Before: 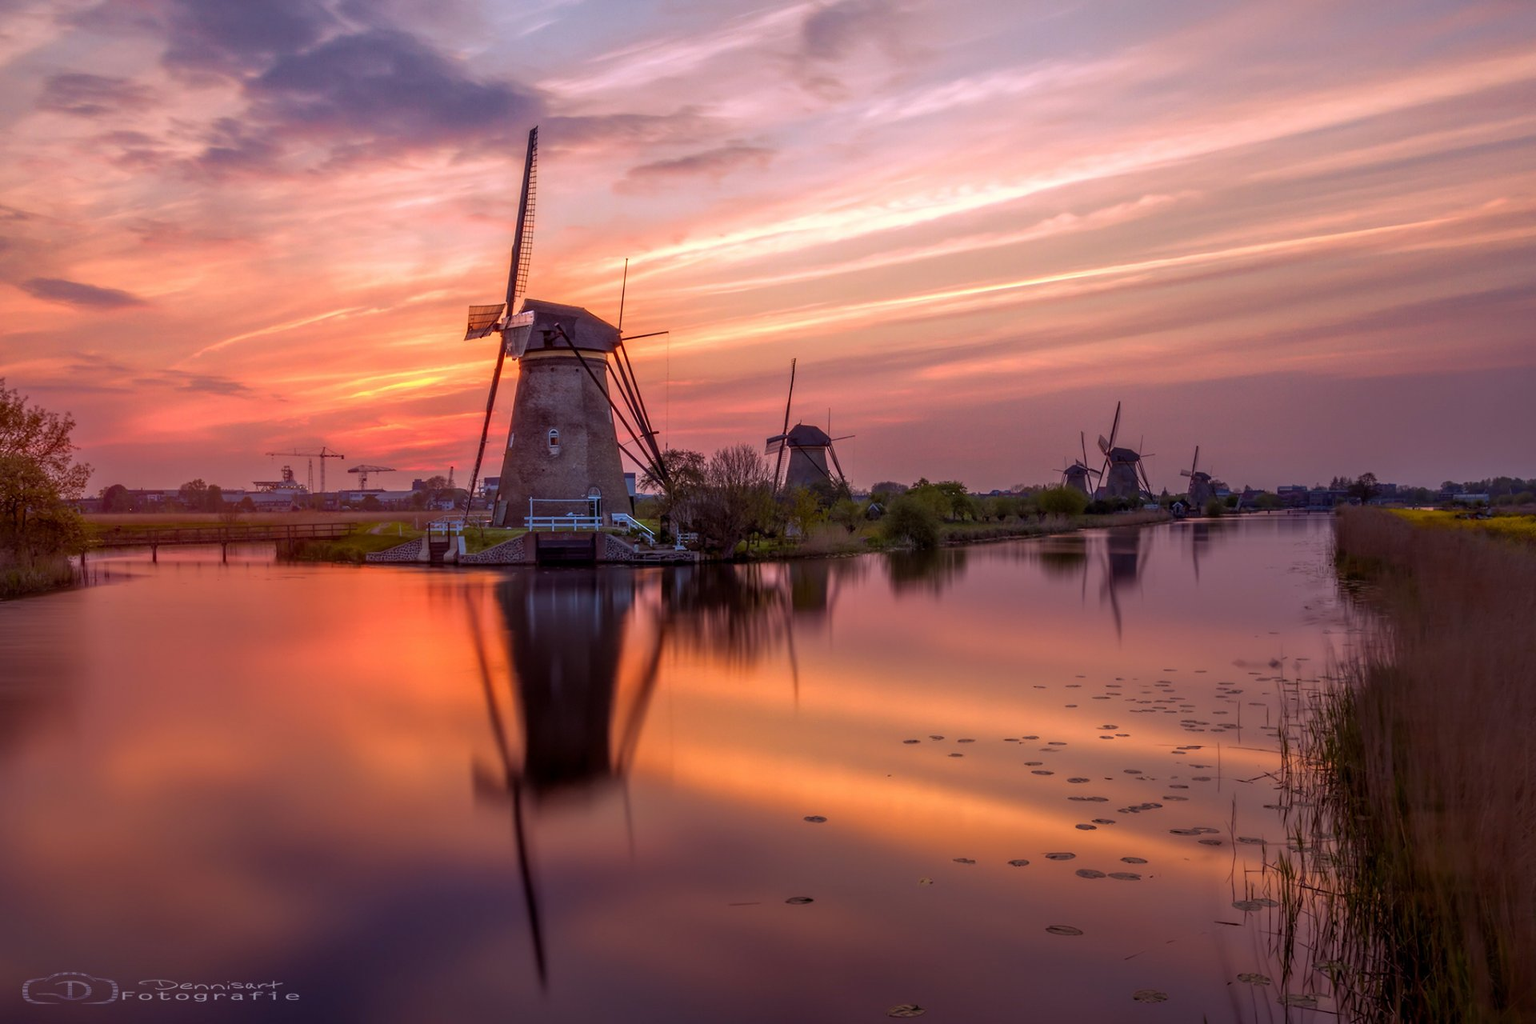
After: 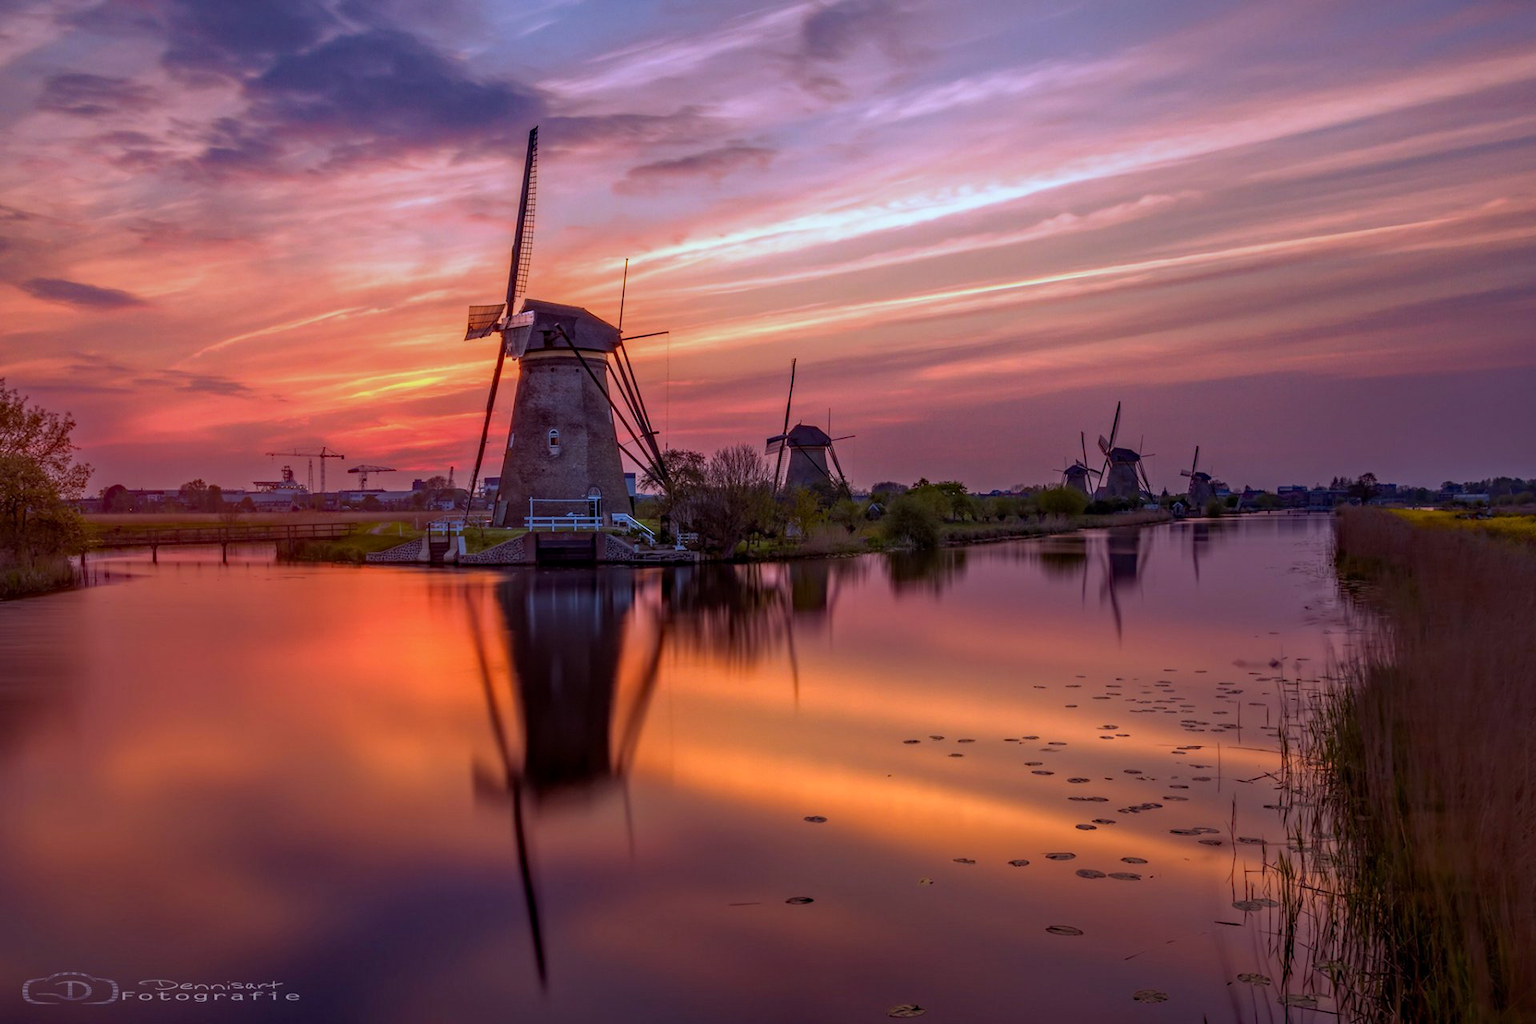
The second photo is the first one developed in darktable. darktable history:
haze removal: strength 0.29, distance 0.25, compatibility mode true, adaptive false
tone equalizer: on, module defaults
graduated density: hue 238.83°, saturation 50%
exposure: exposure 0.161 EV, compensate highlight preservation false
